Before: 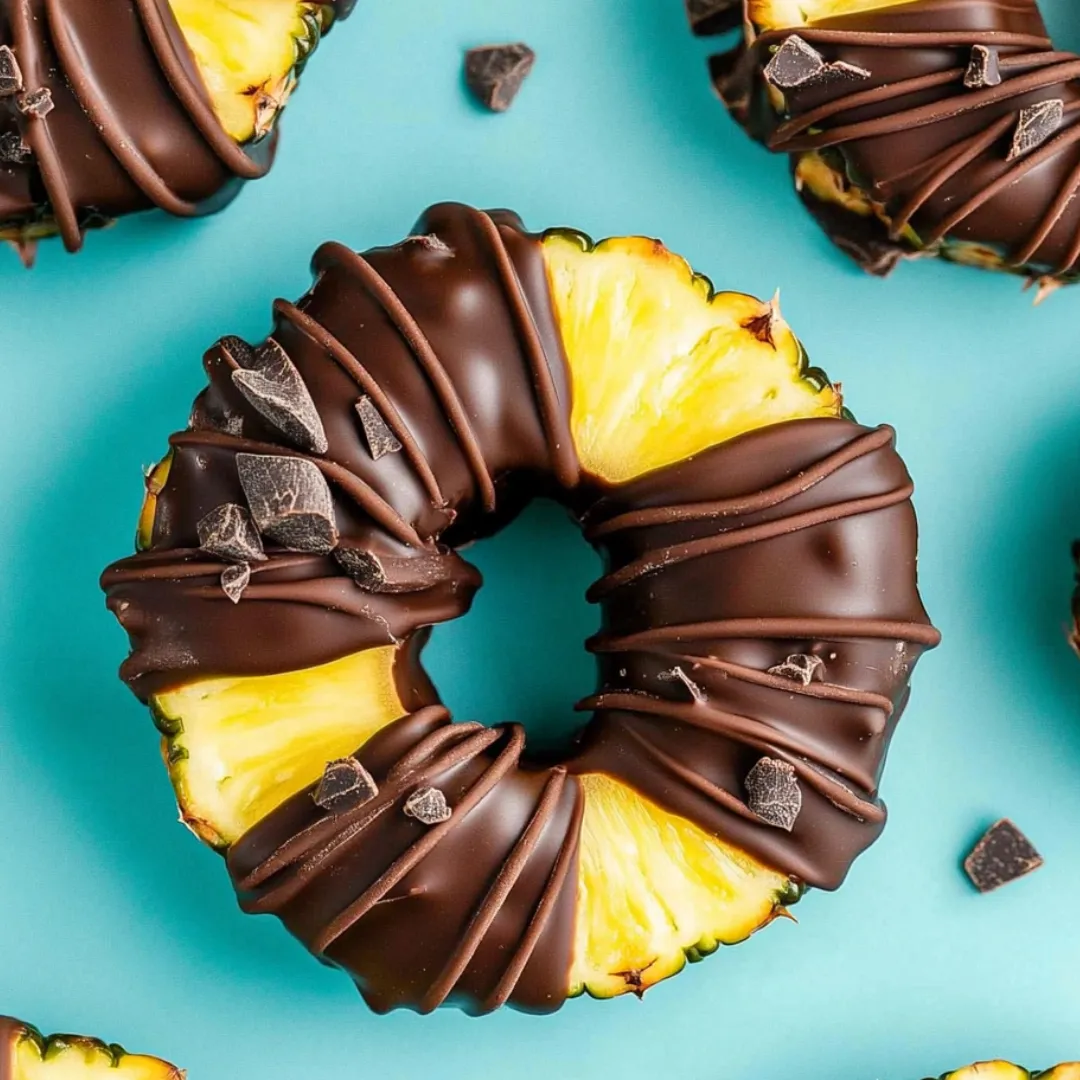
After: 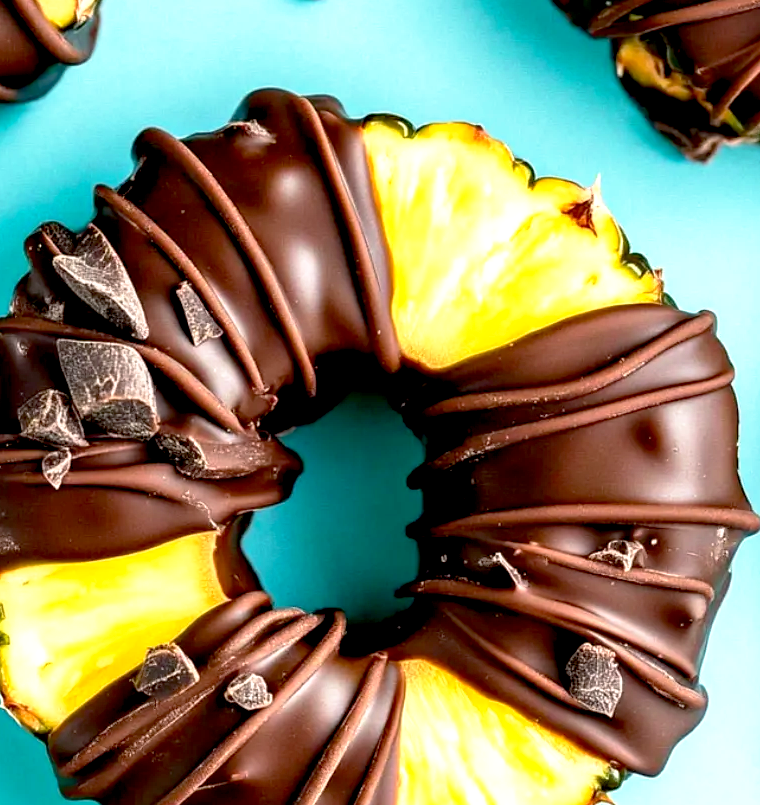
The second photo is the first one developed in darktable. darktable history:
base curve: curves: ch0 [(0.017, 0) (0.425, 0.441) (0.844, 0.933) (1, 1)], preserve colors none
crop and rotate: left 16.635%, top 10.666%, right 12.905%, bottom 14.718%
exposure: black level correction 0.001, exposure 0.498 EV, compensate highlight preservation false
